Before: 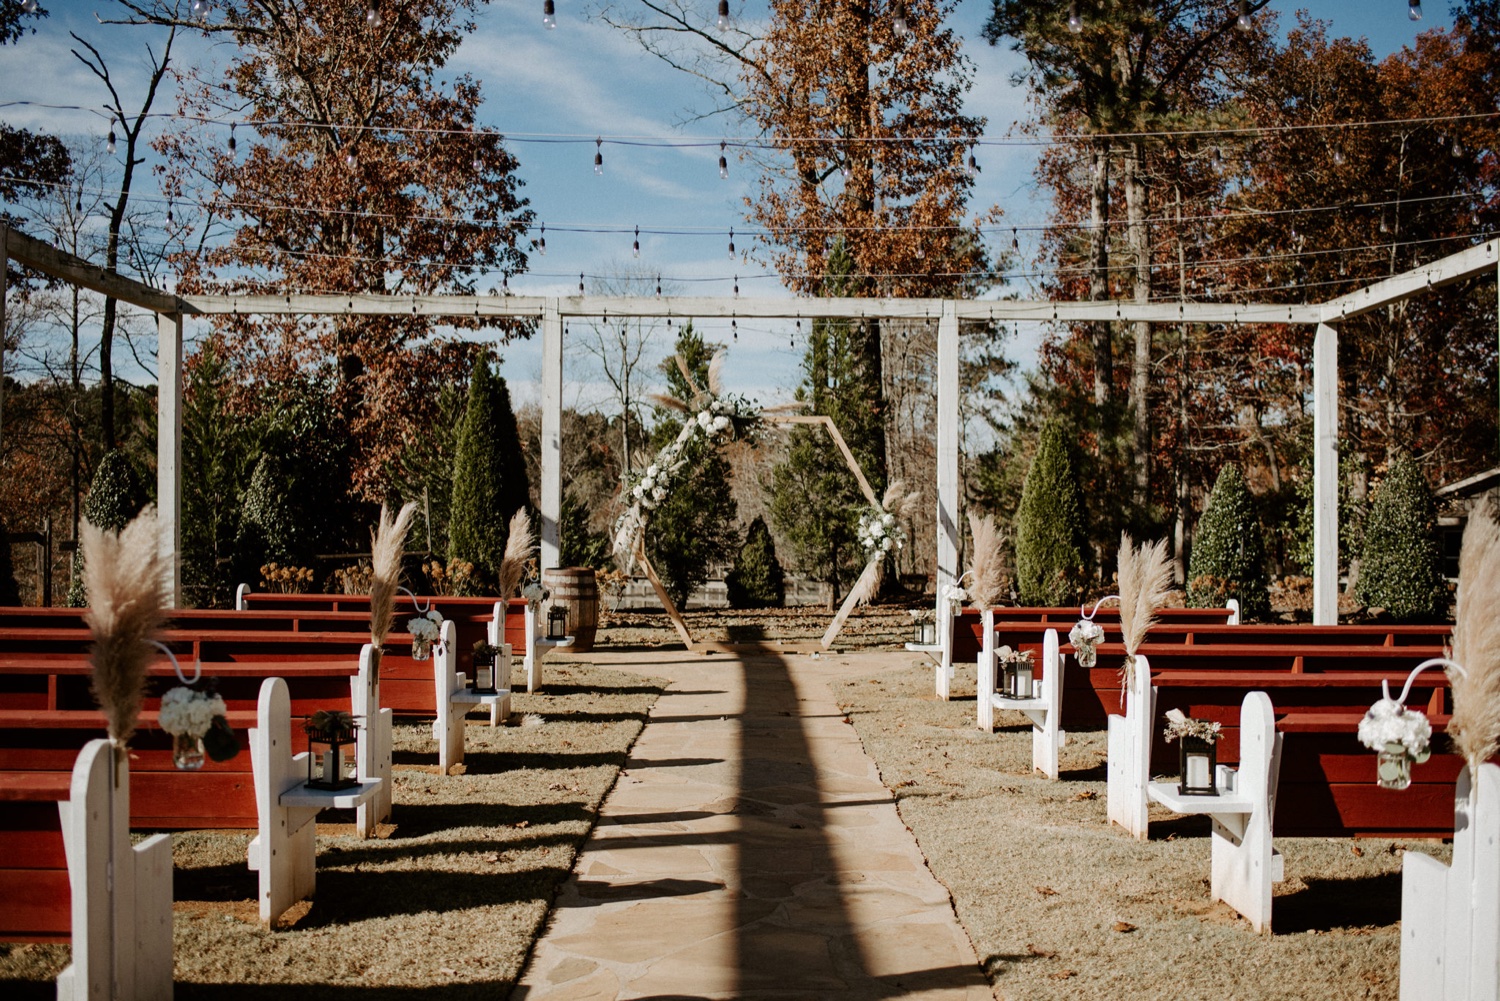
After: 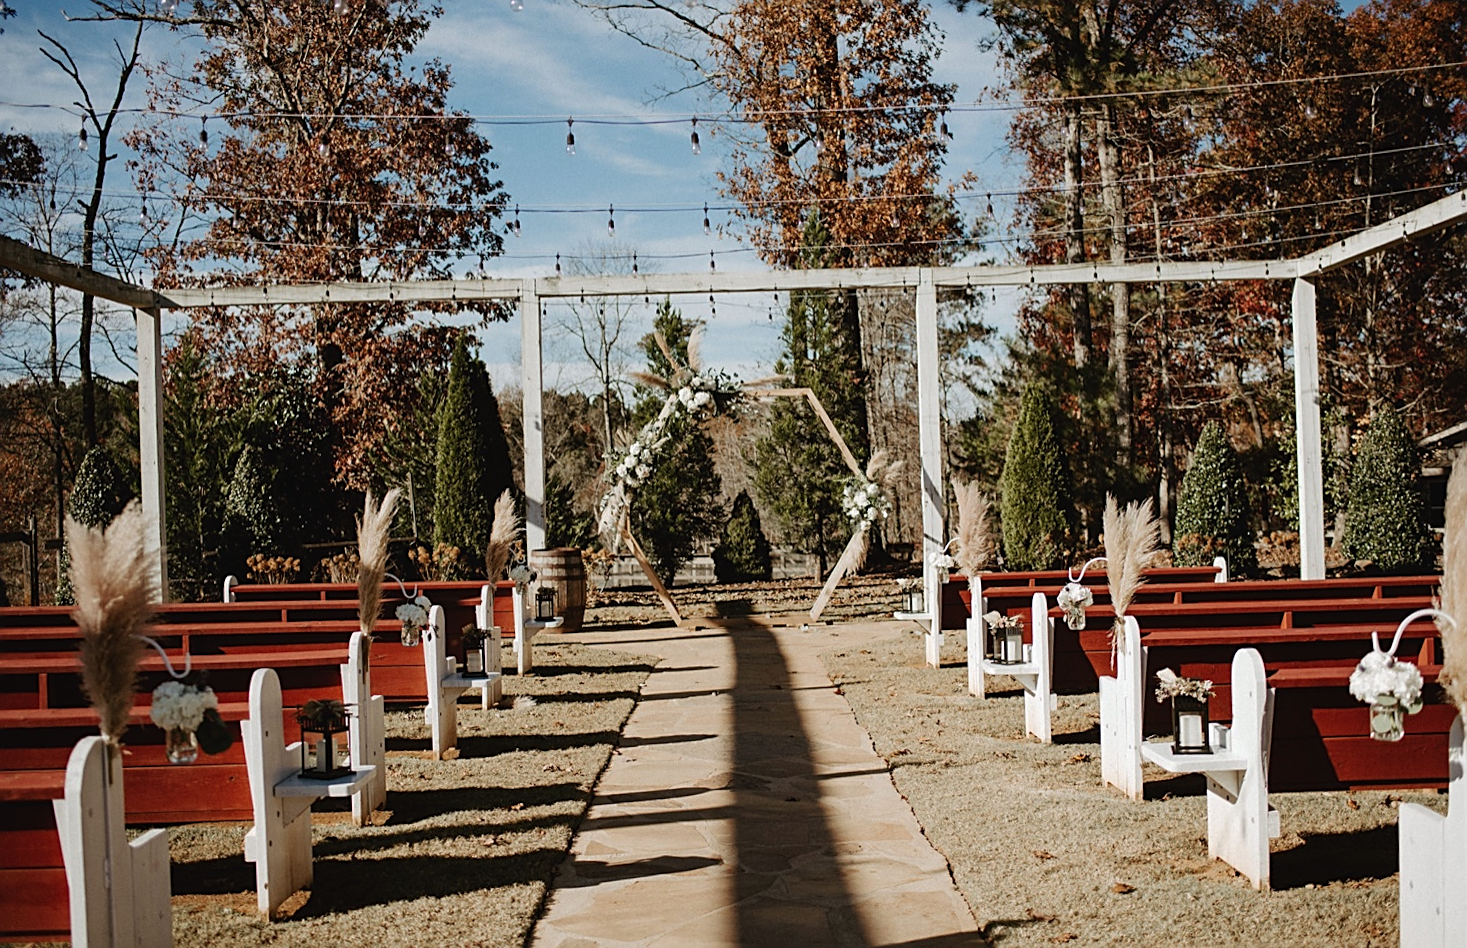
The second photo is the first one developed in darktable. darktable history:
sharpen: on, module defaults
rotate and perspective: rotation -2°, crop left 0.022, crop right 0.978, crop top 0.049, crop bottom 0.951
crop: top 0.05%, bottom 0.098%
exposure: black level correction -0.003, exposure 0.04 EV, compensate highlight preservation false
